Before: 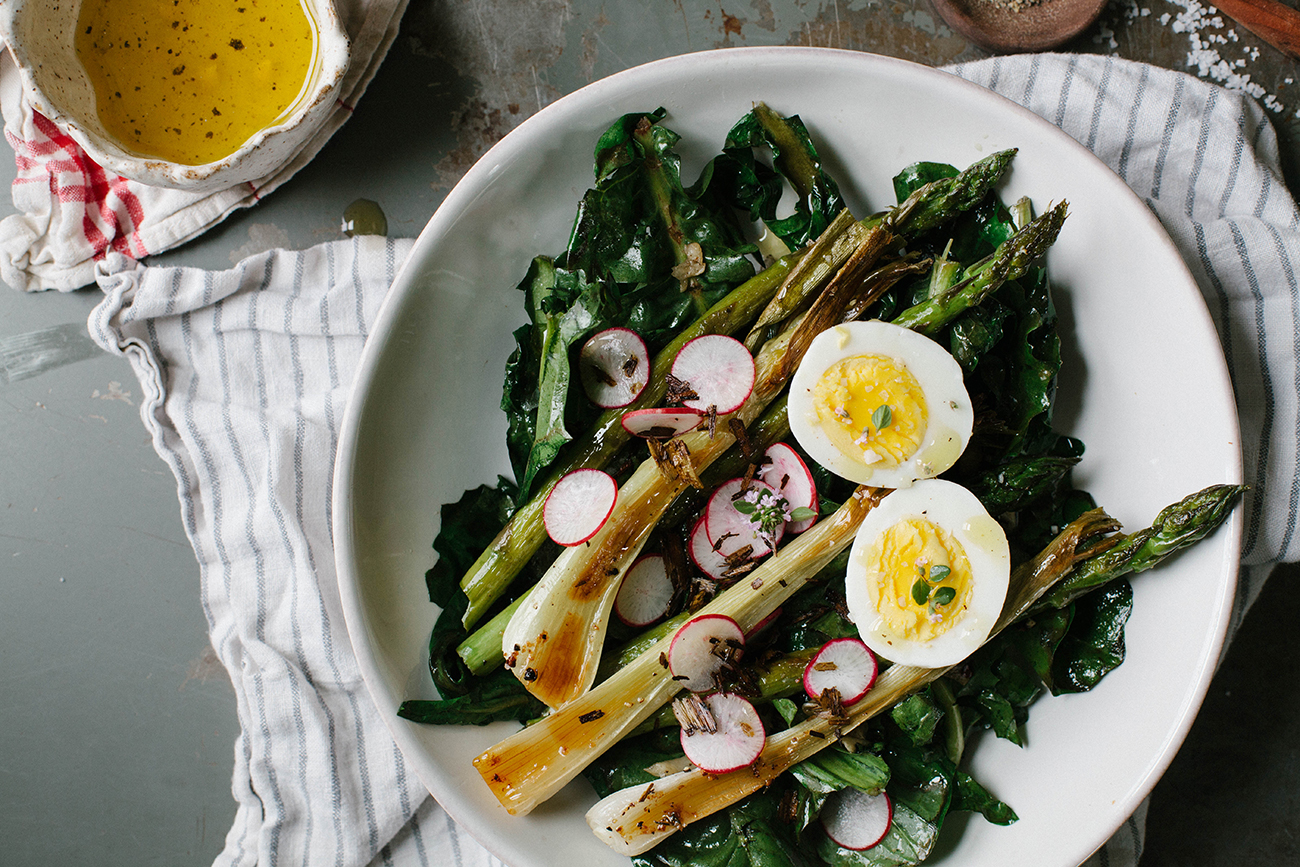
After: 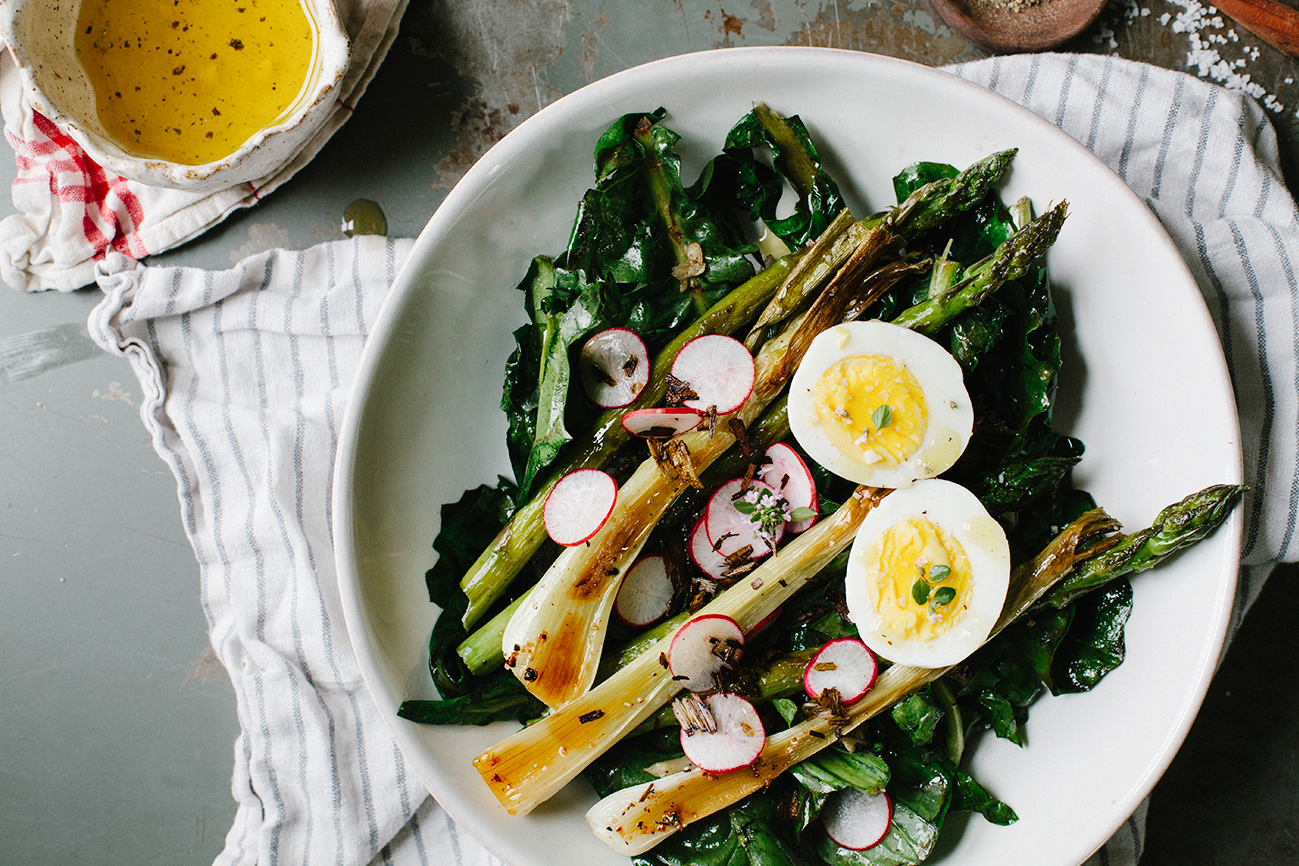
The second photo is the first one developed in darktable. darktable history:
tone curve: curves: ch0 [(0, 0.01) (0.052, 0.045) (0.136, 0.133) (0.29, 0.332) (0.453, 0.531) (0.676, 0.751) (0.89, 0.919) (1, 1)]; ch1 [(0, 0) (0.094, 0.081) (0.285, 0.299) (0.385, 0.403) (0.446, 0.443) (0.495, 0.496) (0.544, 0.552) (0.589, 0.612) (0.722, 0.728) (1, 1)]; ch2 [(0, 0) (0.257, 0.217) (0.43, 0.421) (0.498, 0.507) (0.531, 0.544) (0.56, 0.579) (0.625, 0.642) (1, 1)], preserve colors none
